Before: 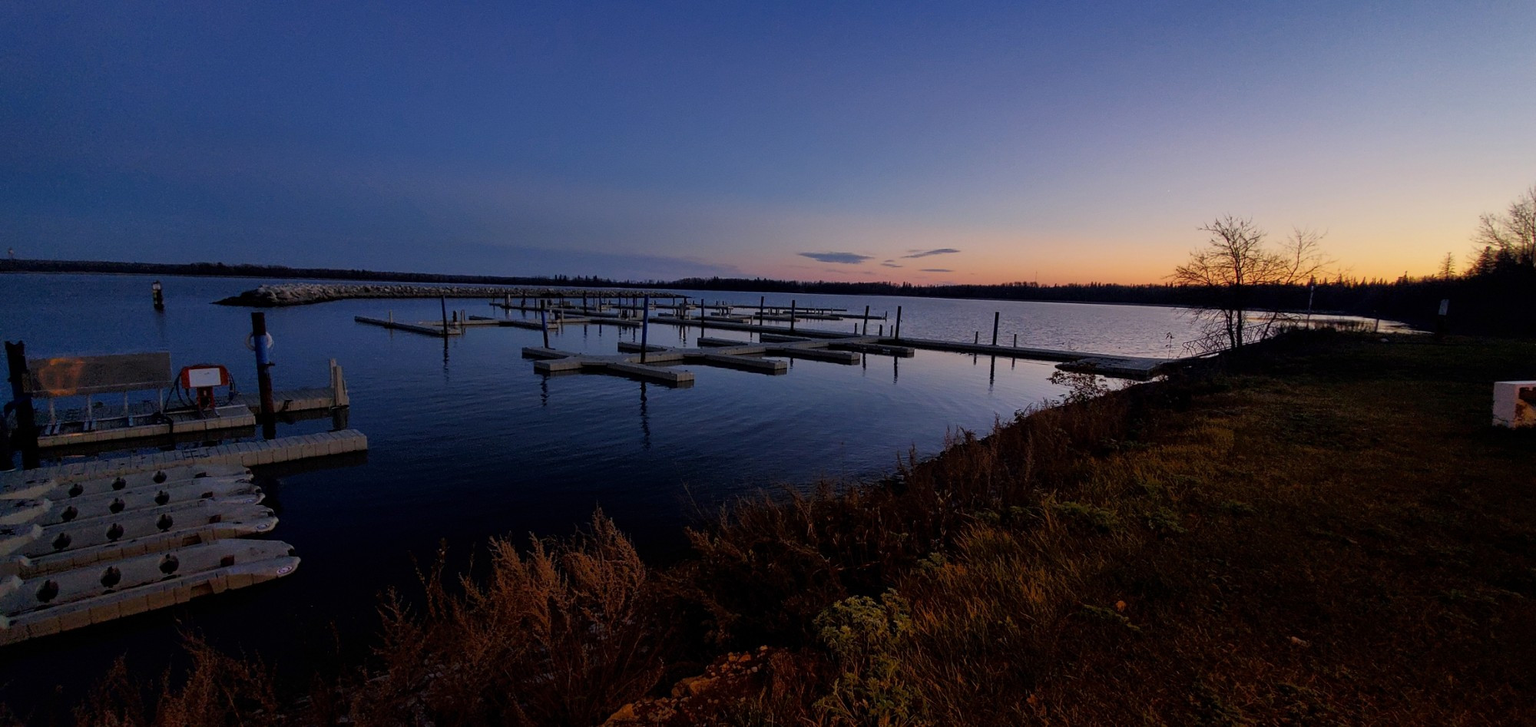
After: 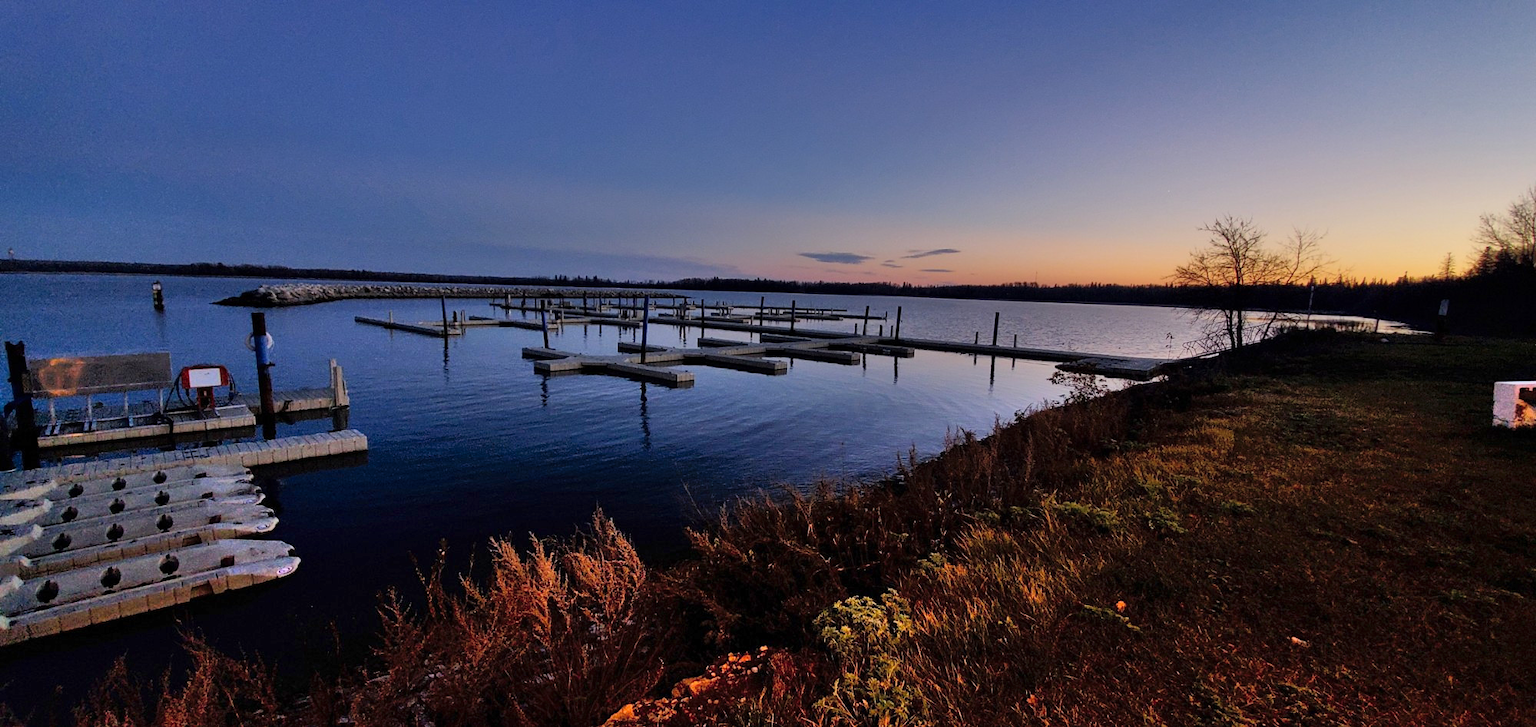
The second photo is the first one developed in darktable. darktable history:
shadows and highlights: shadows 61.14, soften with gaussian
